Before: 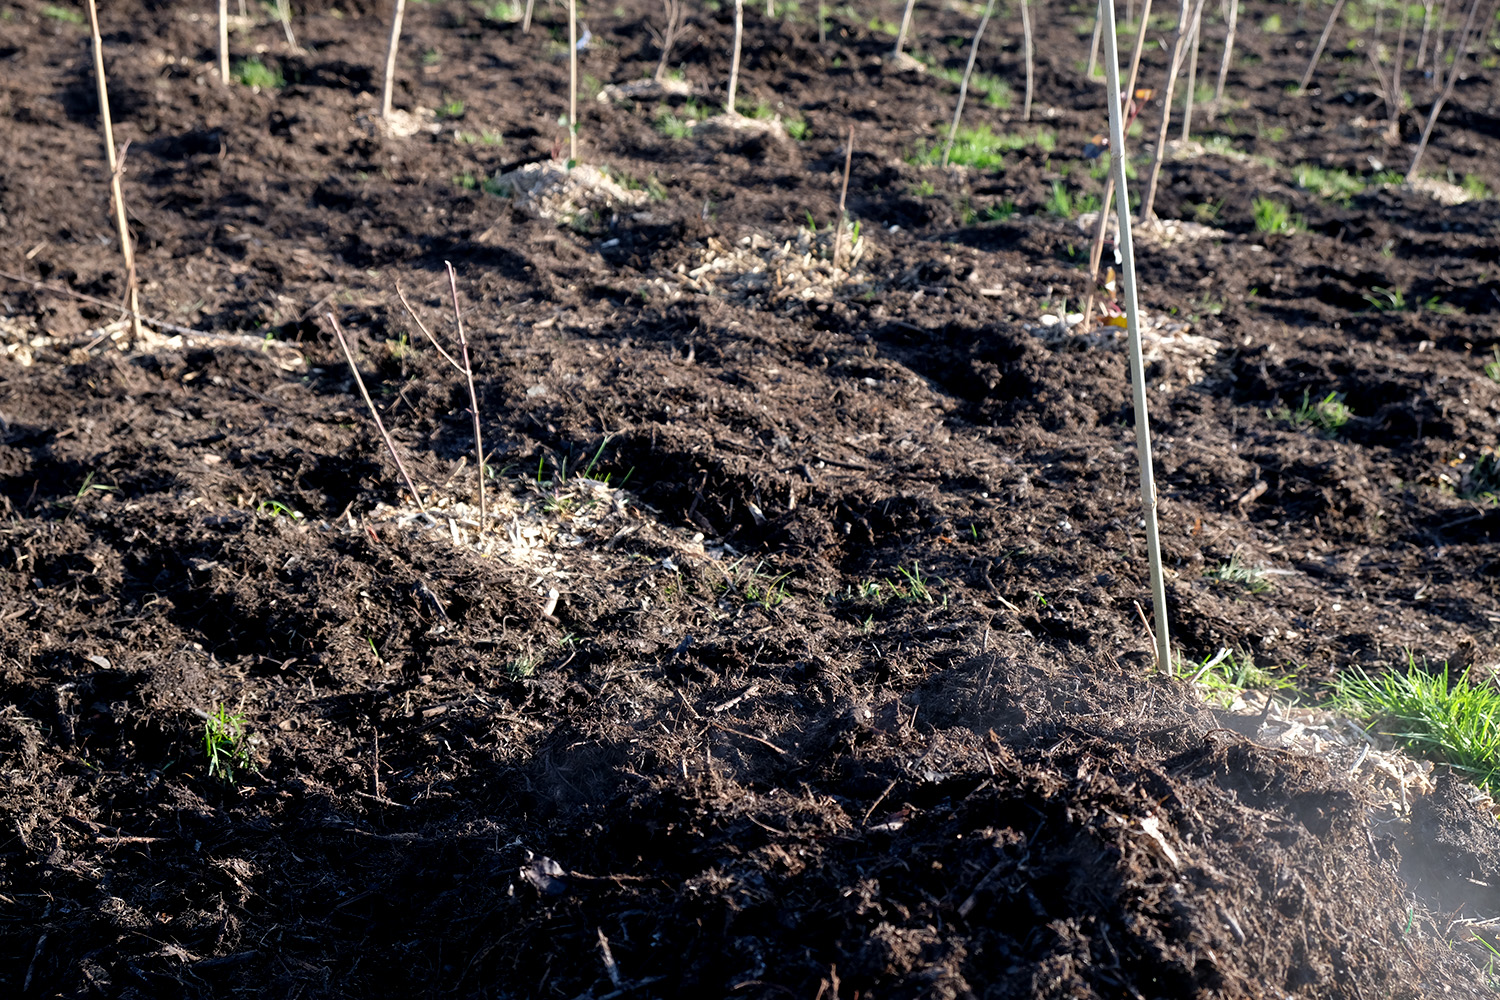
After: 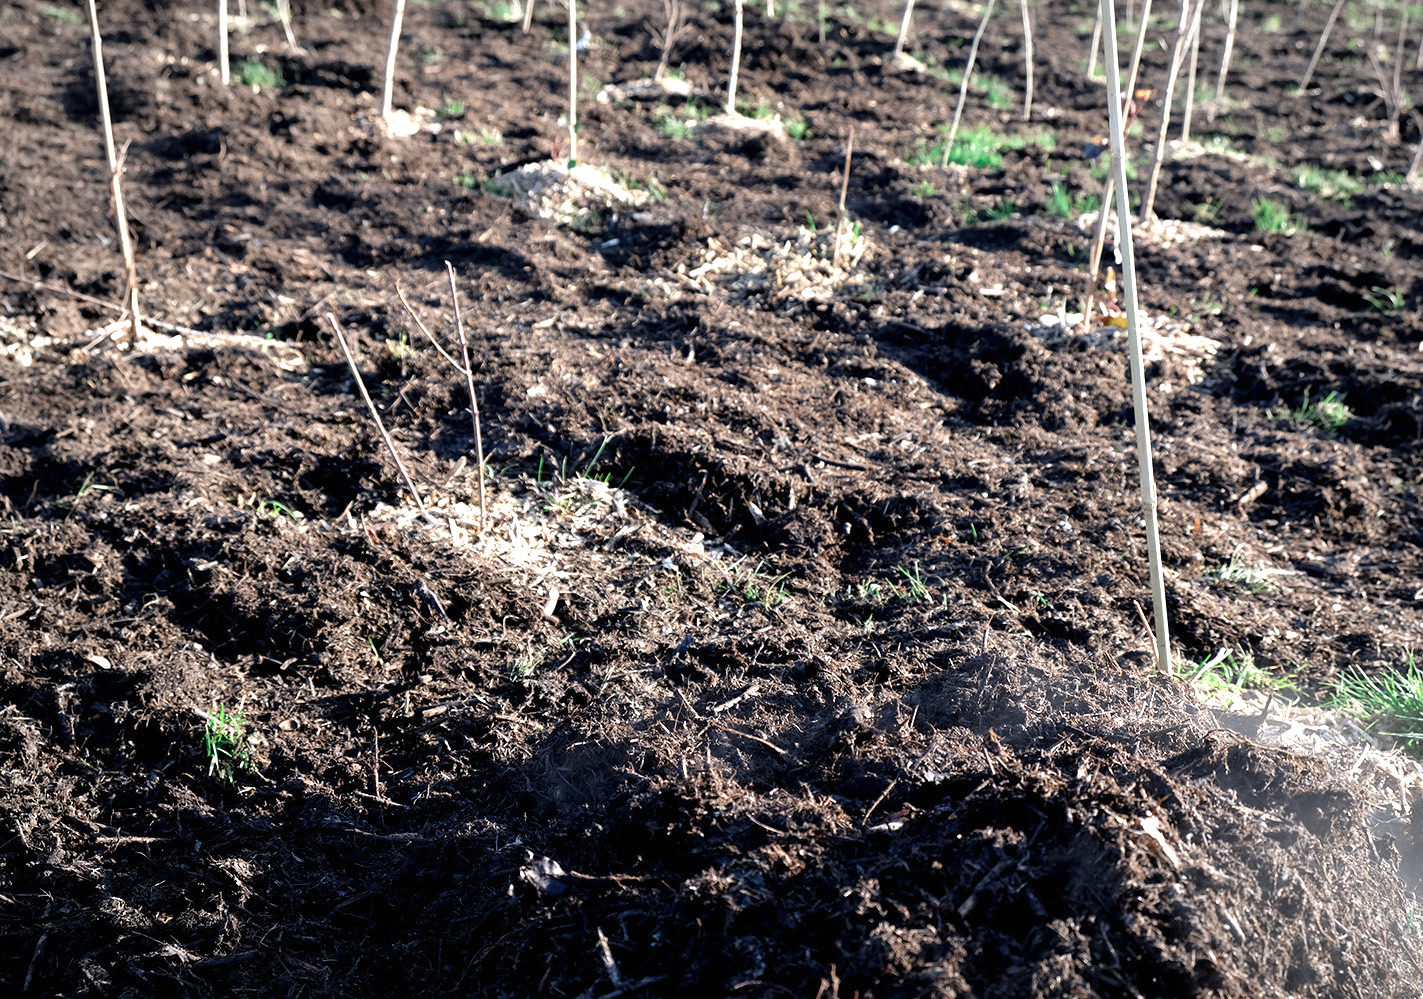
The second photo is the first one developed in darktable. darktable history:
crop and rotate: right 5.097%
vignetting: brightness -0.184, saturation -0.307, automatic ratio true, unbound false
color zones: curves: ch0 [(0, 0.5) (0.125, 0.4) (0.25, 0.5) (0.375, 0.4) (0.5, 0.4) (0.625, 0.35) (0.75, 0.35) (0.875, 0.5)]; ch1 [(0, 0.35) (0.125, 0.45) (0.25, 0.35) (0.375, 0.35) (0.5, 0.35) (0.625, 0.35) (0.75, 0.45) (0.875, 0.35)]; ch2 [(0, 0.6) (0.125, 0.5) (0.25, 0.5) (0.375, 0.6) (0.5, 0.6) (0.625, 0.5) (0.75, 0.5) (0.875, 0.5)]
exposure: black level correction 0, exposure 0.895 EV, compensate highlight preservation false
